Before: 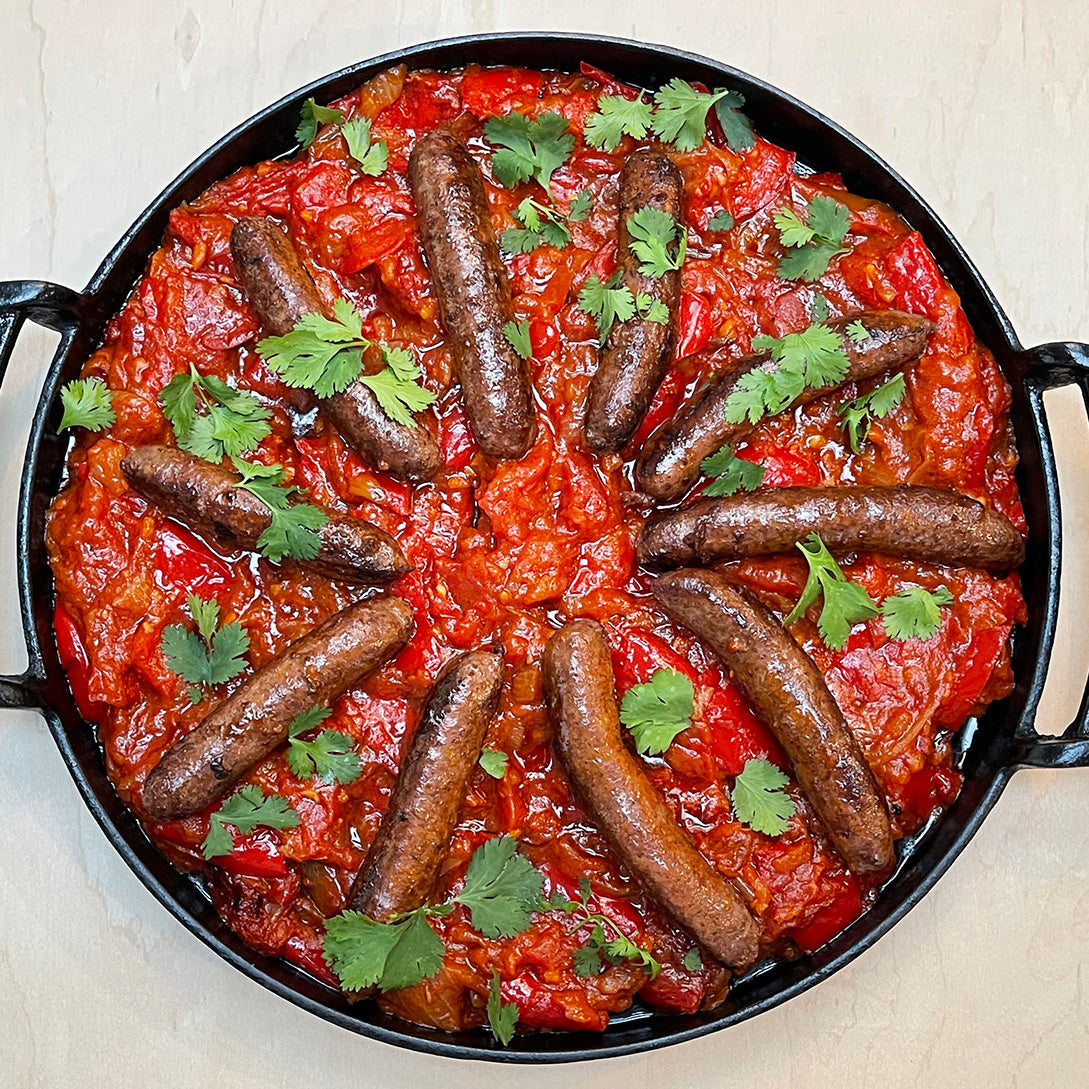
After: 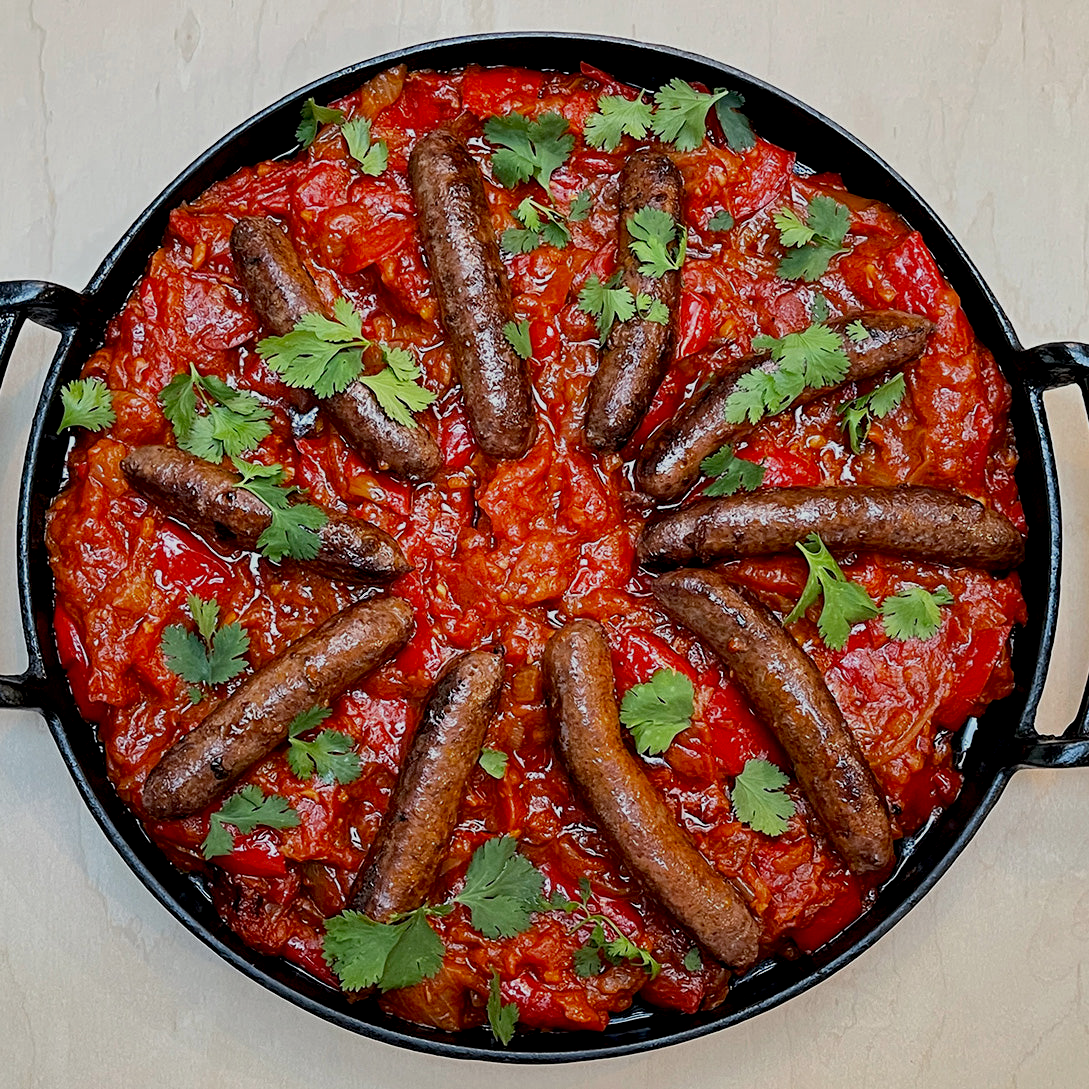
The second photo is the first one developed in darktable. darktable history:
exposure: black level correction 0.011, exposure -0.479 EV, compensate highlight preservation false
